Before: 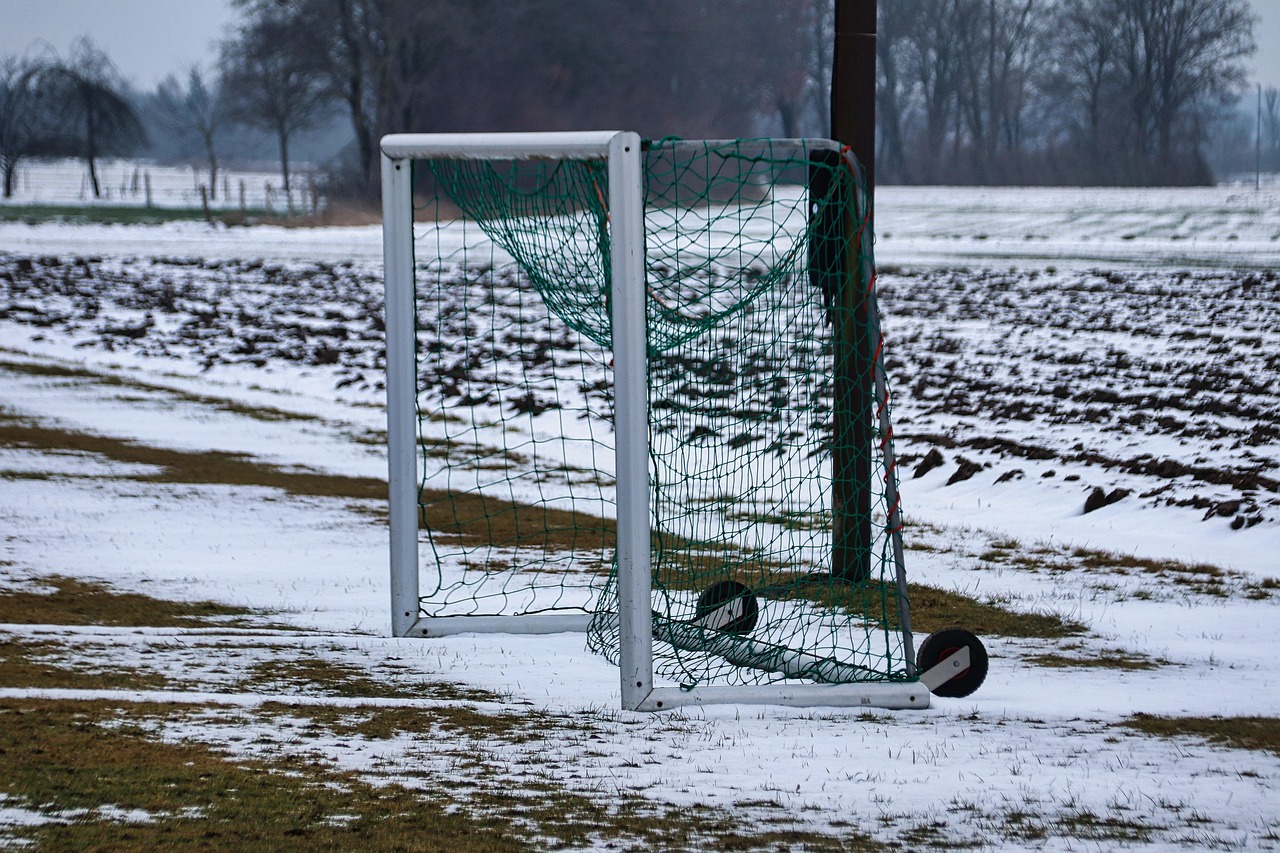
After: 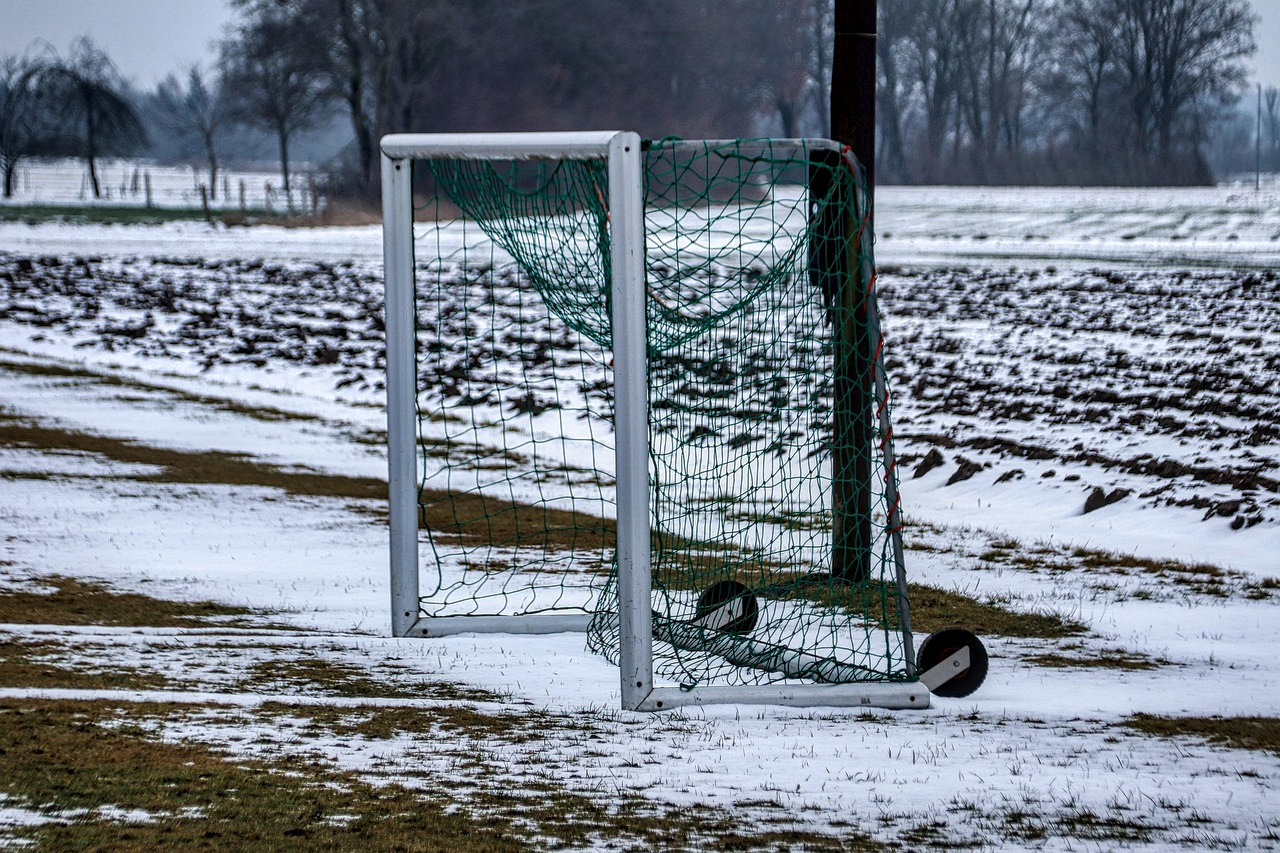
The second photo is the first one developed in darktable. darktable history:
local contrast: highlights 25%, detail 150%
